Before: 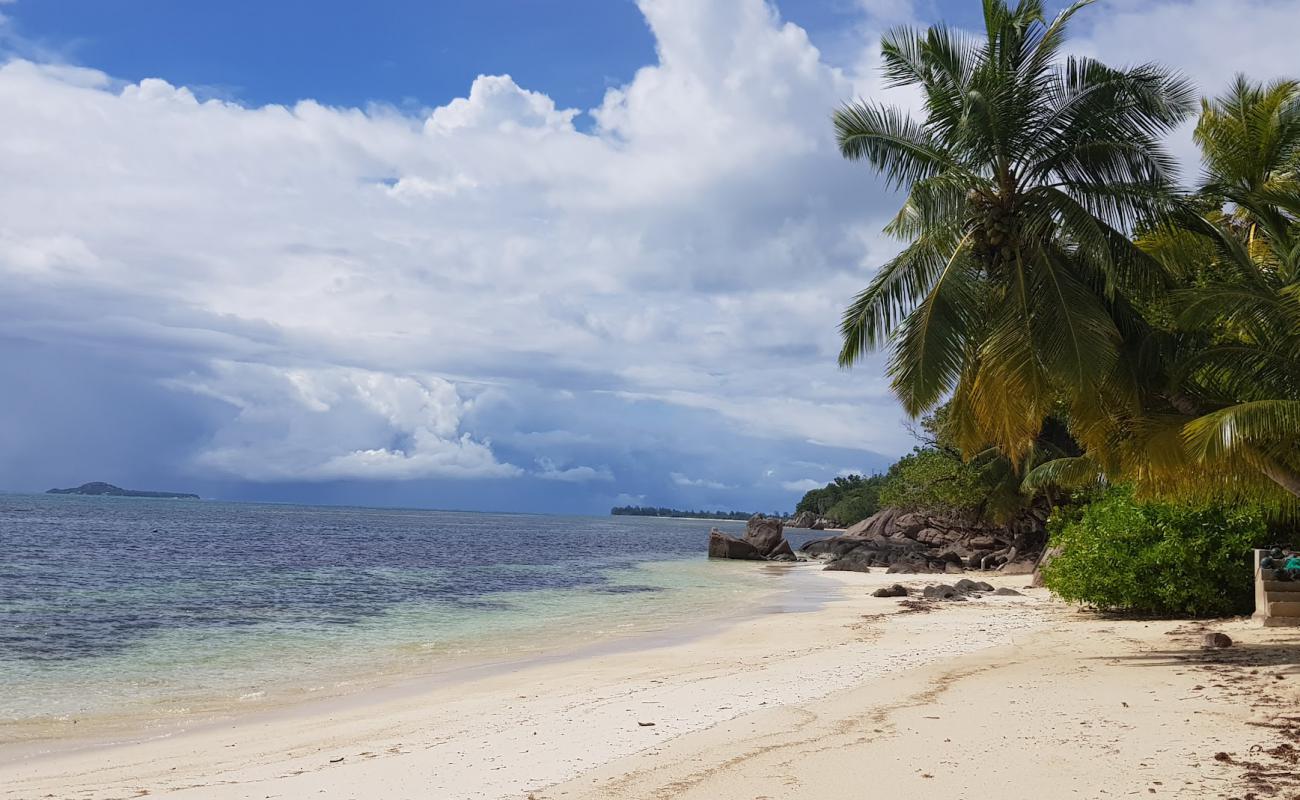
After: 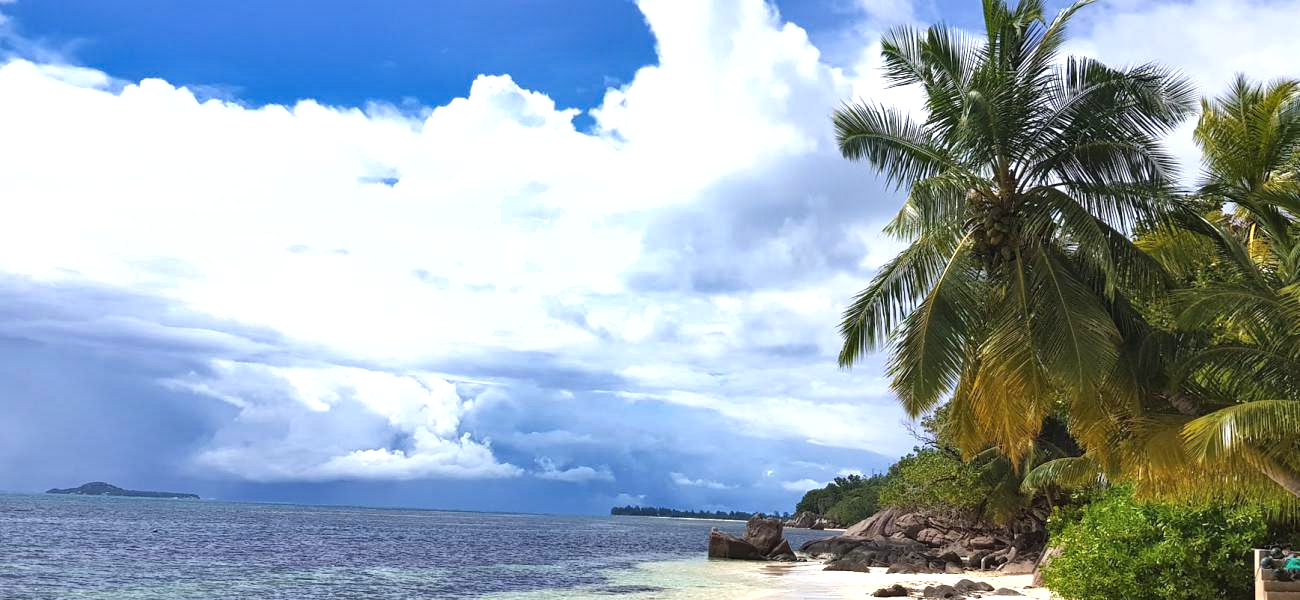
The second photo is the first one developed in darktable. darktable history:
crop: bottom 24.989%
shadows and highlights: soften with gaussian
exposure: black level correction 0, exposure 0.884 EV, compensate highlight preservation false
